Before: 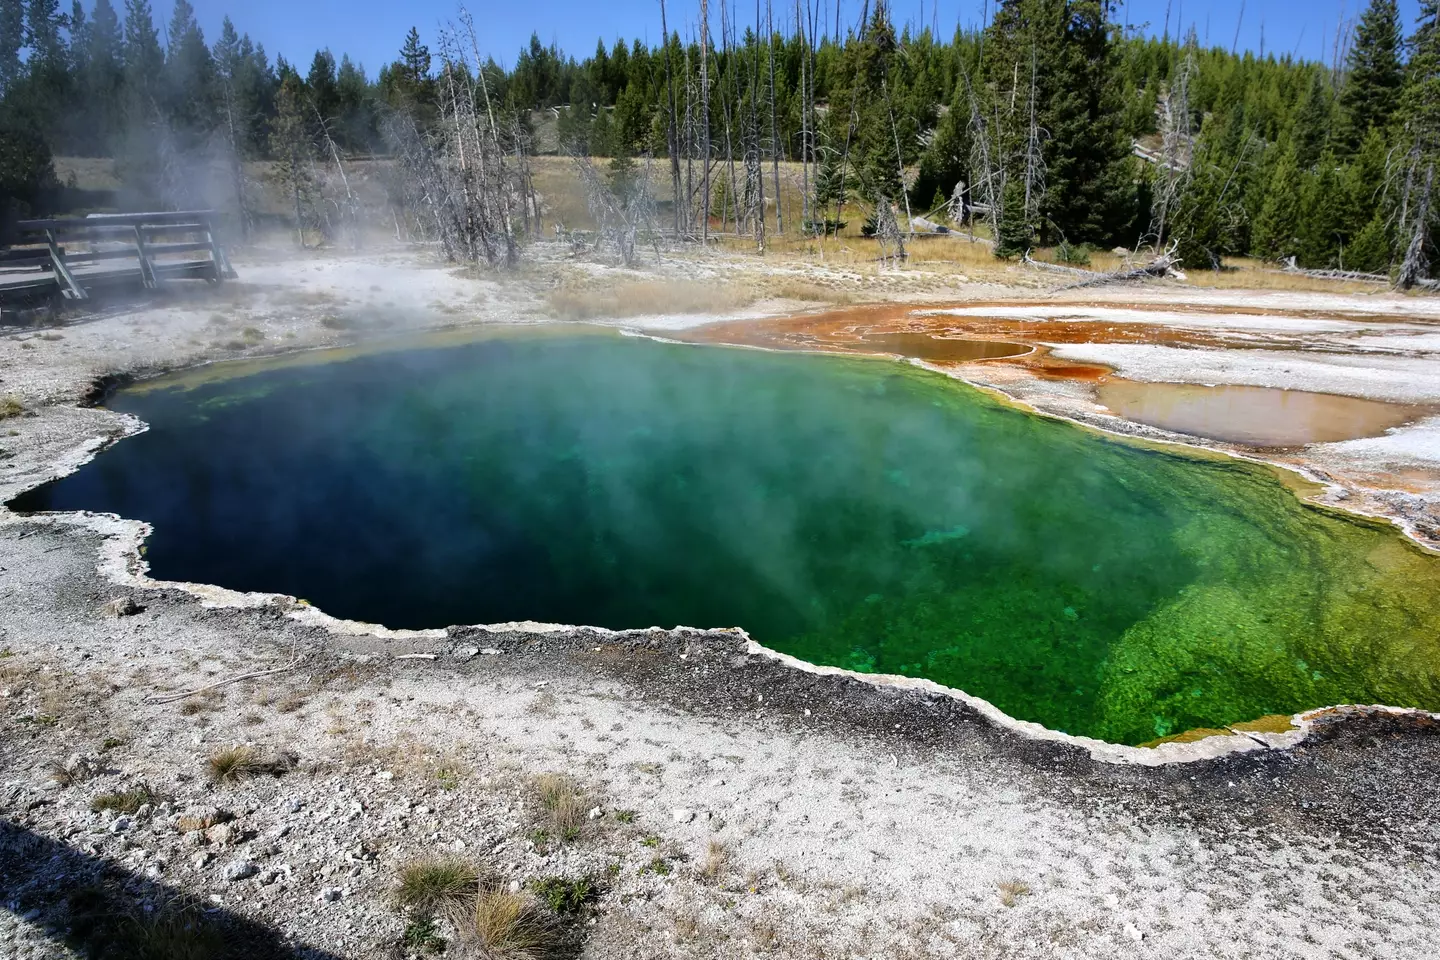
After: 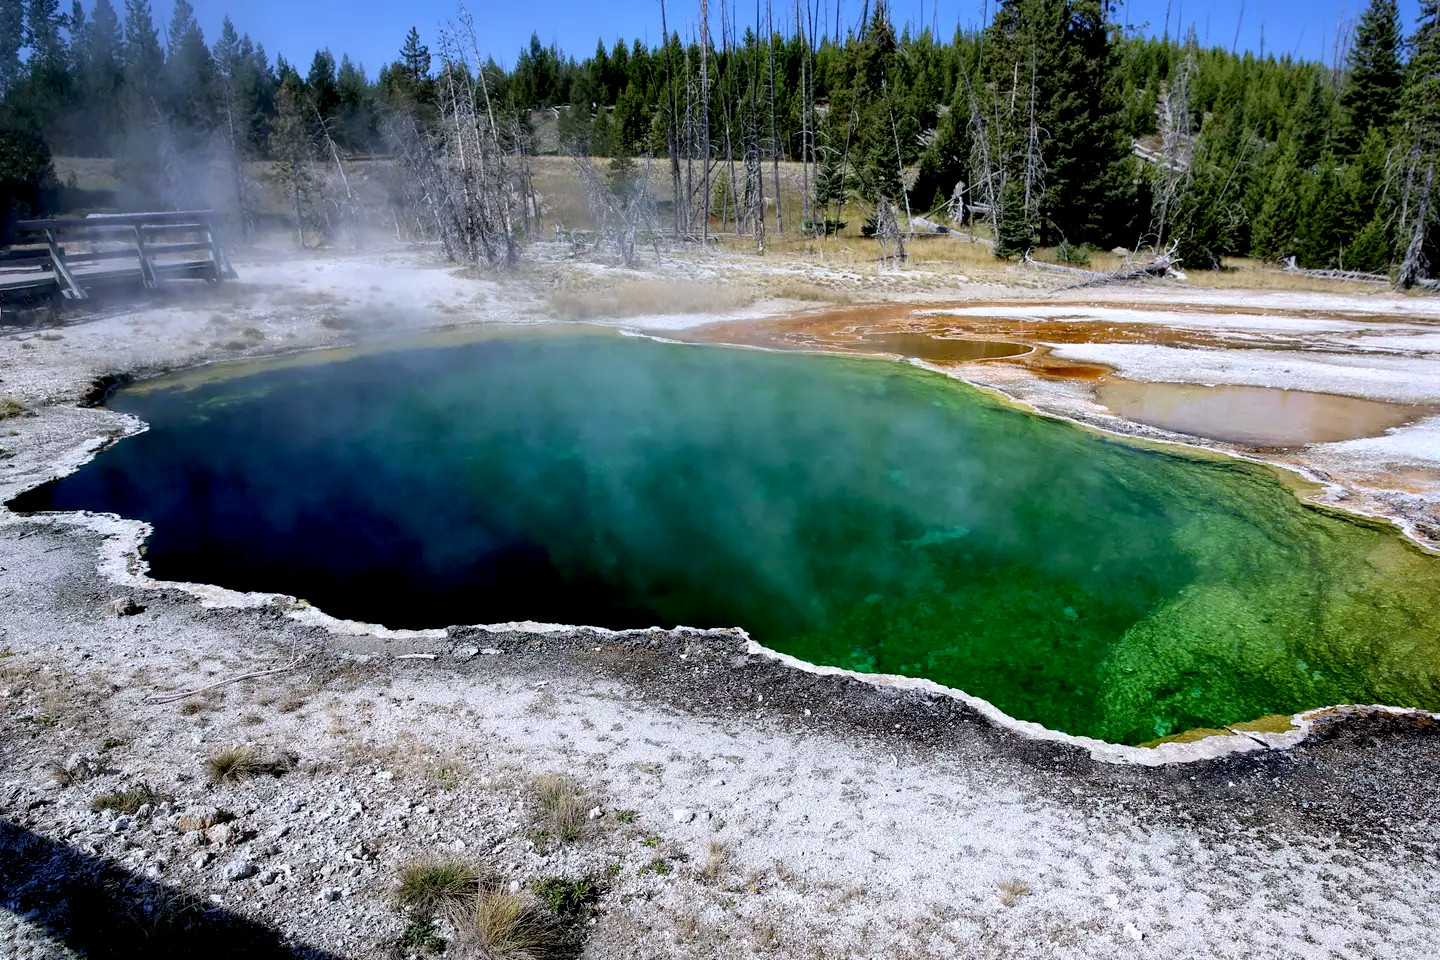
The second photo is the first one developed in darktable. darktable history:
color calibration: illuminant as shot in camera, x 0.358, y 0.373, temperature 4628.91 K
color zones: curves: ch1 [(0.113, 0.438) (0.75, 0.5)]; ch2 [(0.12, 0.526) (0.75, 0.5)]
exposure: black level correction 0.013, compensate highlight preservation false
